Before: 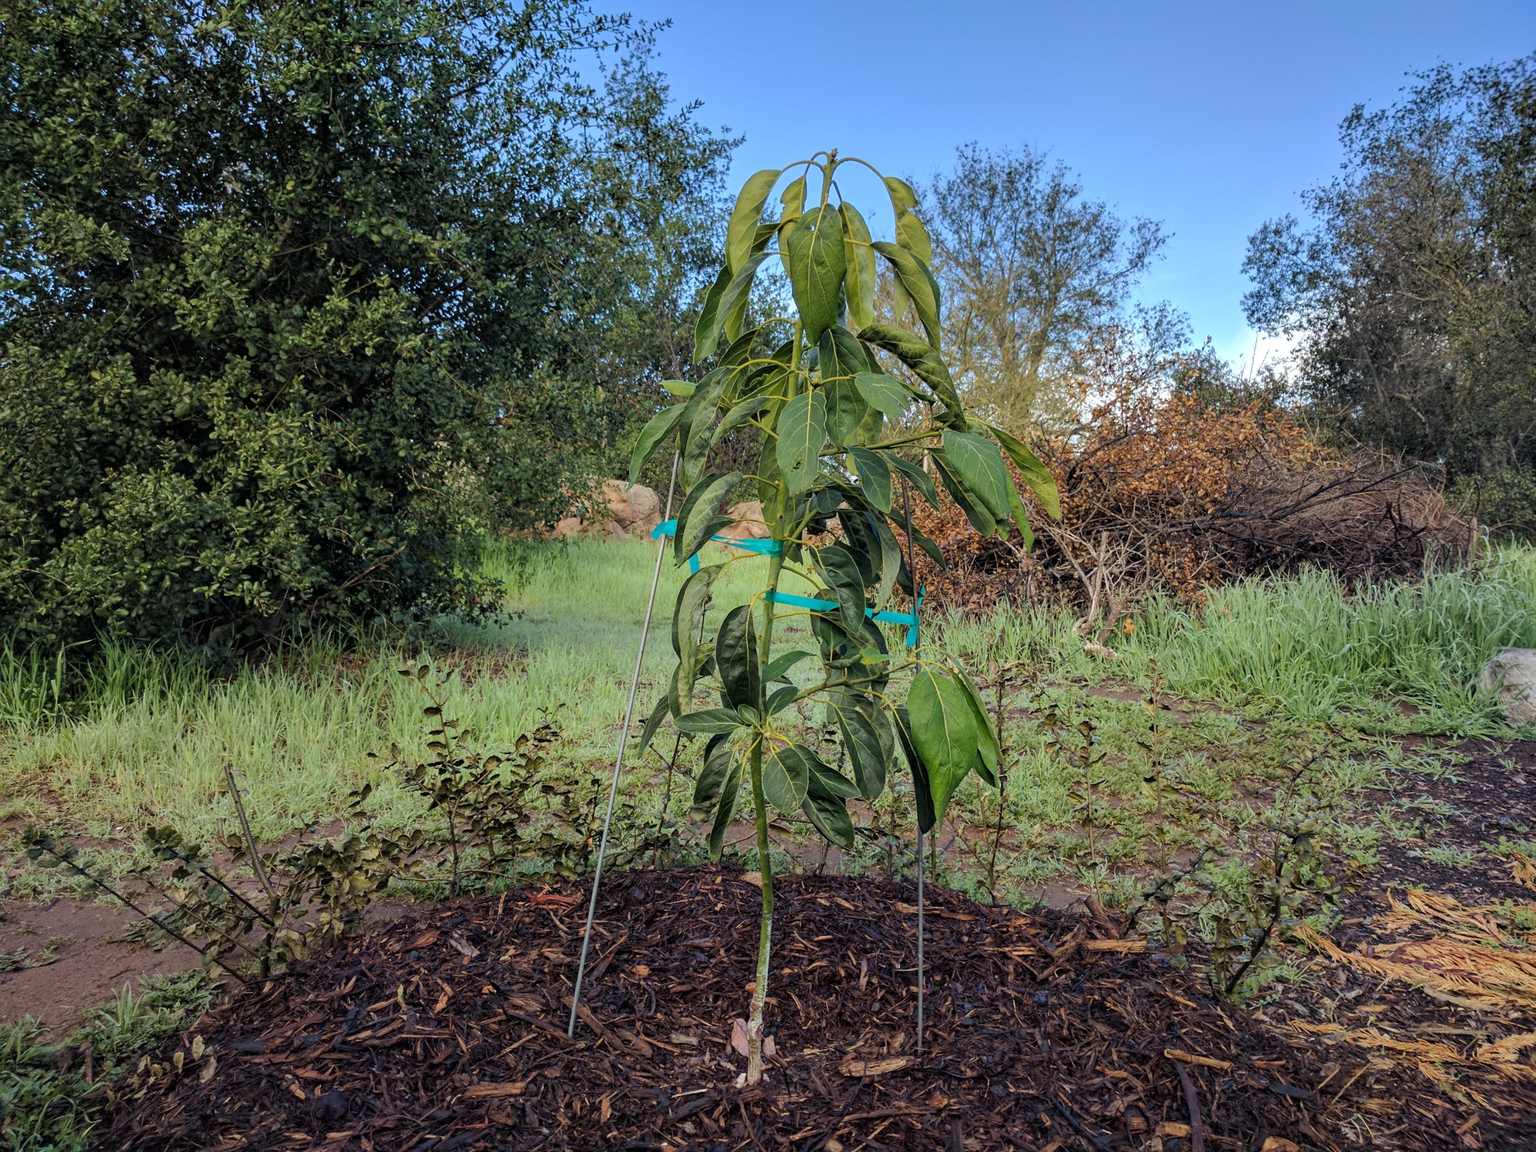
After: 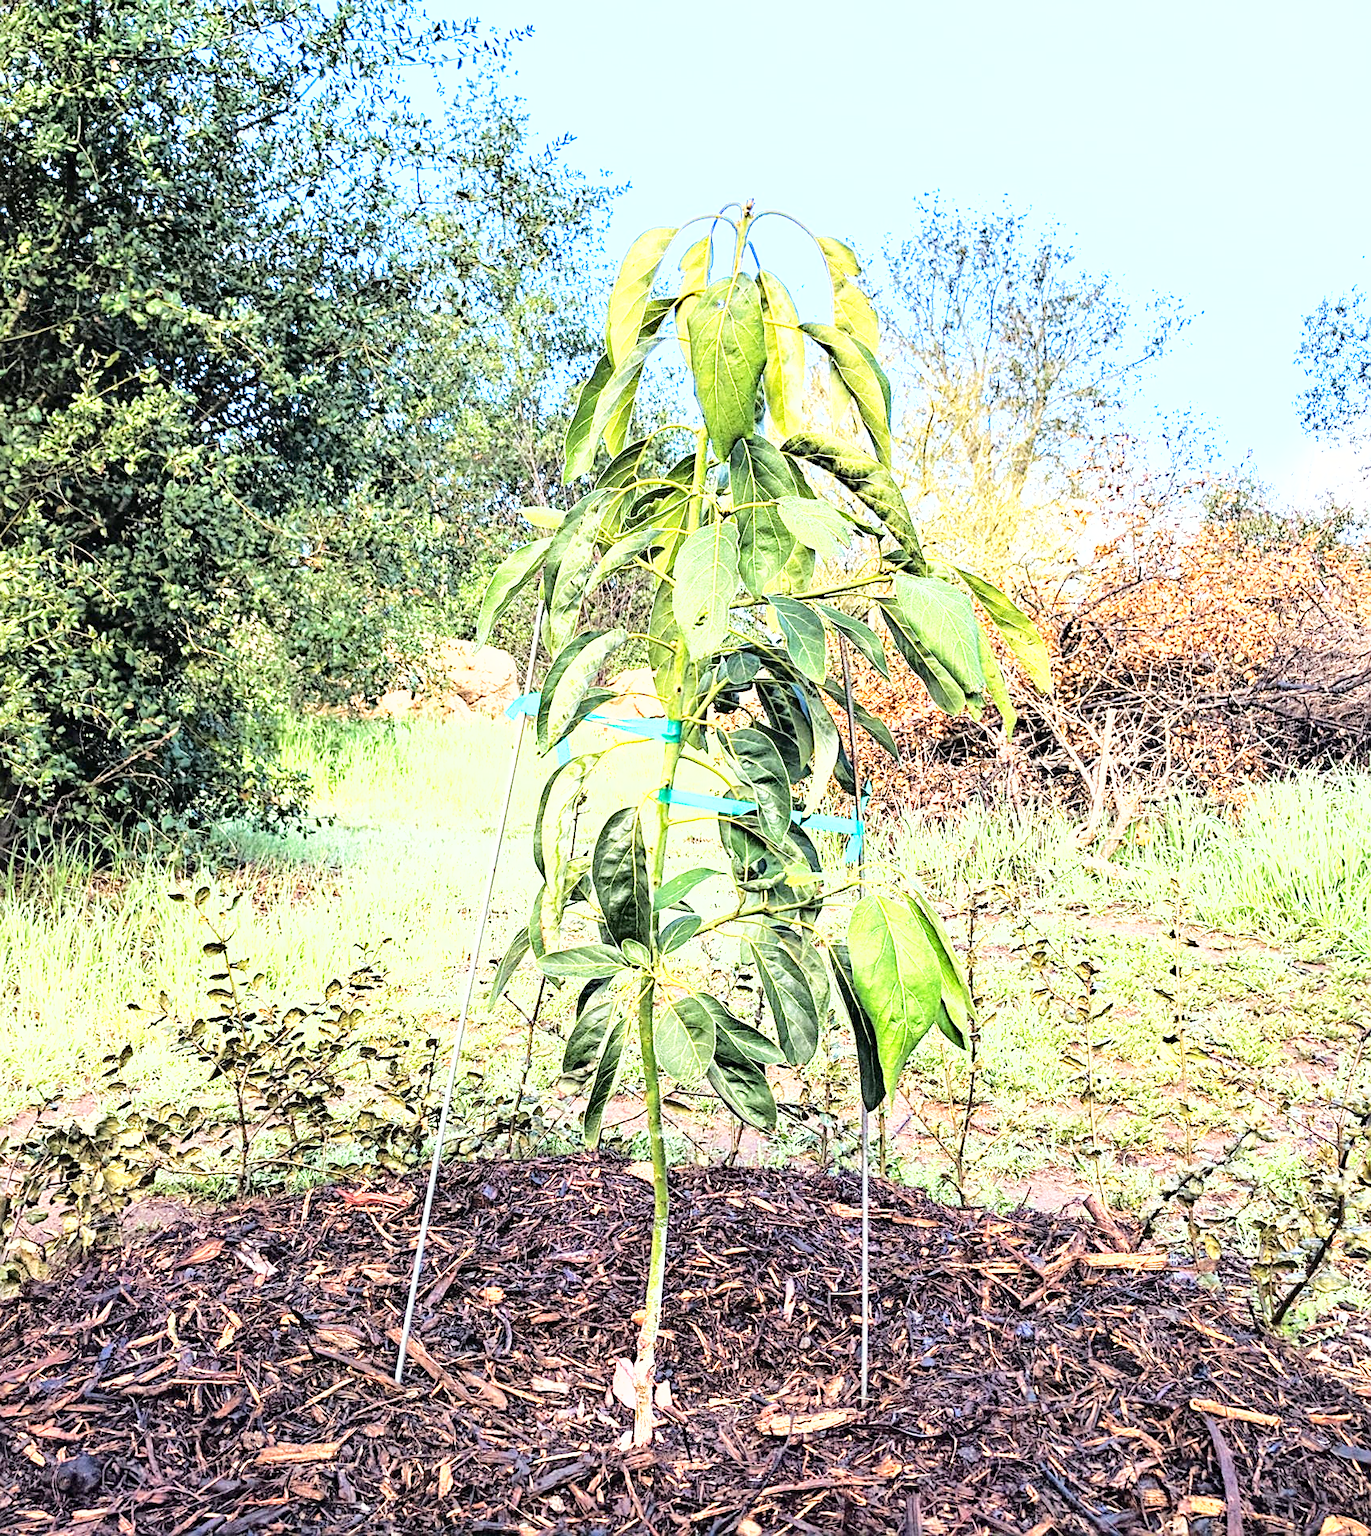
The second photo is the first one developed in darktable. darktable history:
exposure: black level correction 0, exposure 1.698 EV, compensate exposure bias true, compensate highlight preservation false
sharpen: on, module defaults
haze removal: adaptive false
shadows and highlights: shadows 19.97, highlights -19.68, soften with gaussian
base curve: curves: ch0 [(0, 0) (0.688, 0.865) (1, 1)], preserve colors none
tone curve: curves: ch0 [(0, 0) (0.003, 0.02) (0.011, 0.023) (0.025, 0.028) (0.044, 0.045) (0.069, 0.063) (0.1, 0.09) (0.136, 0.122) (0.177, 0.166) (0.224, 0.223) (0.277, 0.297) (0.335, 0.384) (0.399, 0.461) (0.468, 0.549) (0.543, 0.632) (0.623, 0.705) (0.709, 0.772) (0.801, 0.844) (0.898, 0.91) (1, 1)], color space Lab, independent channels, preserve colors none
crop and rotate: left 17.703%, right 15.307%
tone equalizer: -8 EV -0.381 EV, -7 EV -0.385 EV, -6 EV -0.333 EV, -5 EV -0.24 EV, -3 EV 0.23 EV, -2 EV 0.351 EV, -1 EV 0.399 EV, +0 EV 0.431 EV, smoothing 1
